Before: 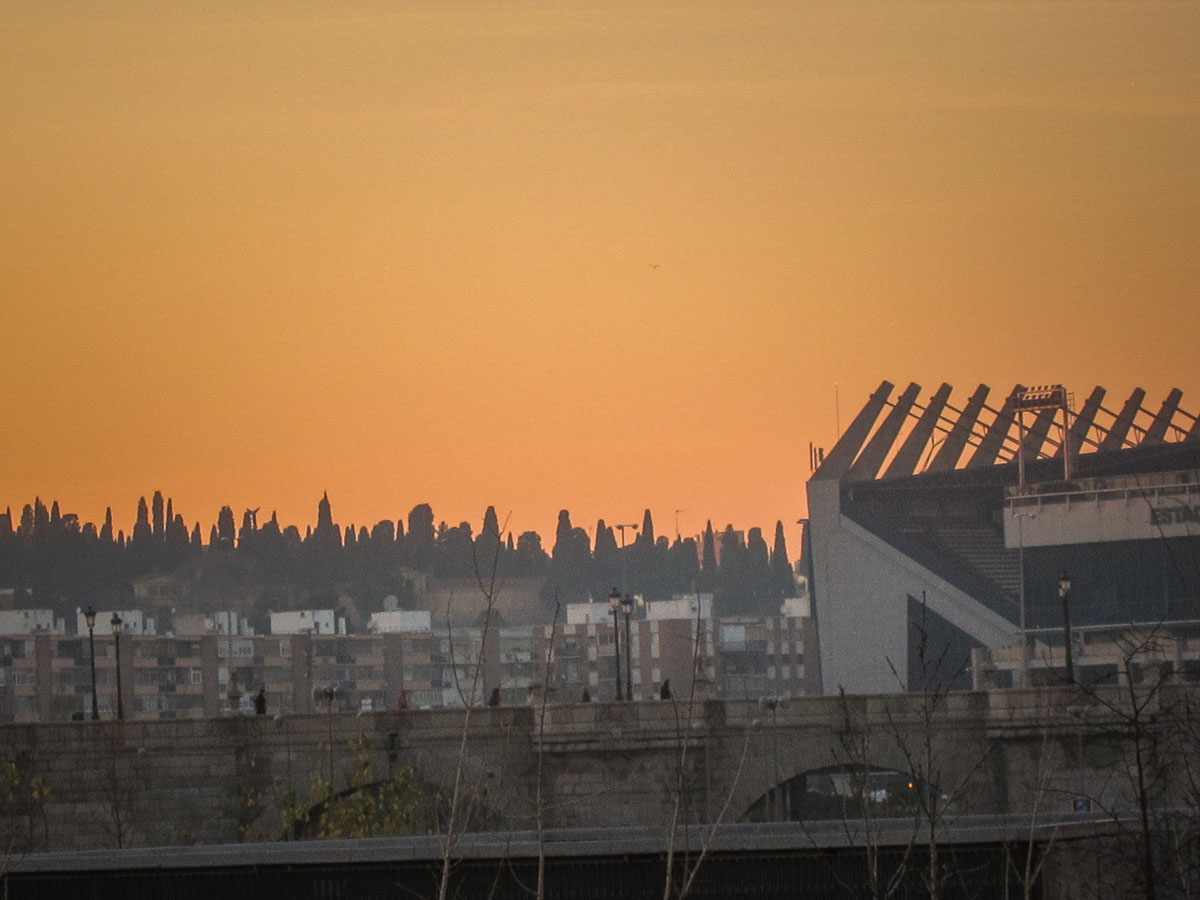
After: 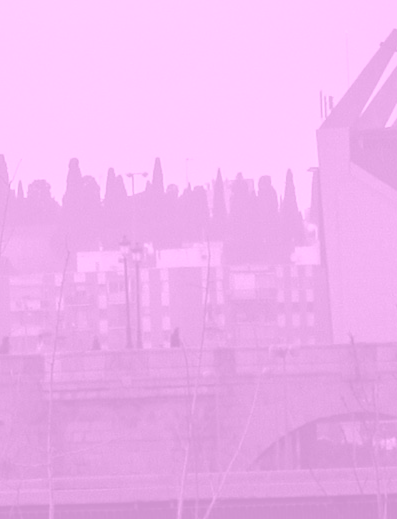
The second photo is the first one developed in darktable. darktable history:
crop: left 40.878%, top 39.176%, right 25.993%, bottom 3.081%
colorize: hue 331.2°, saturation 69%, source mix 30.28%, lightness 69.02%, version 1
